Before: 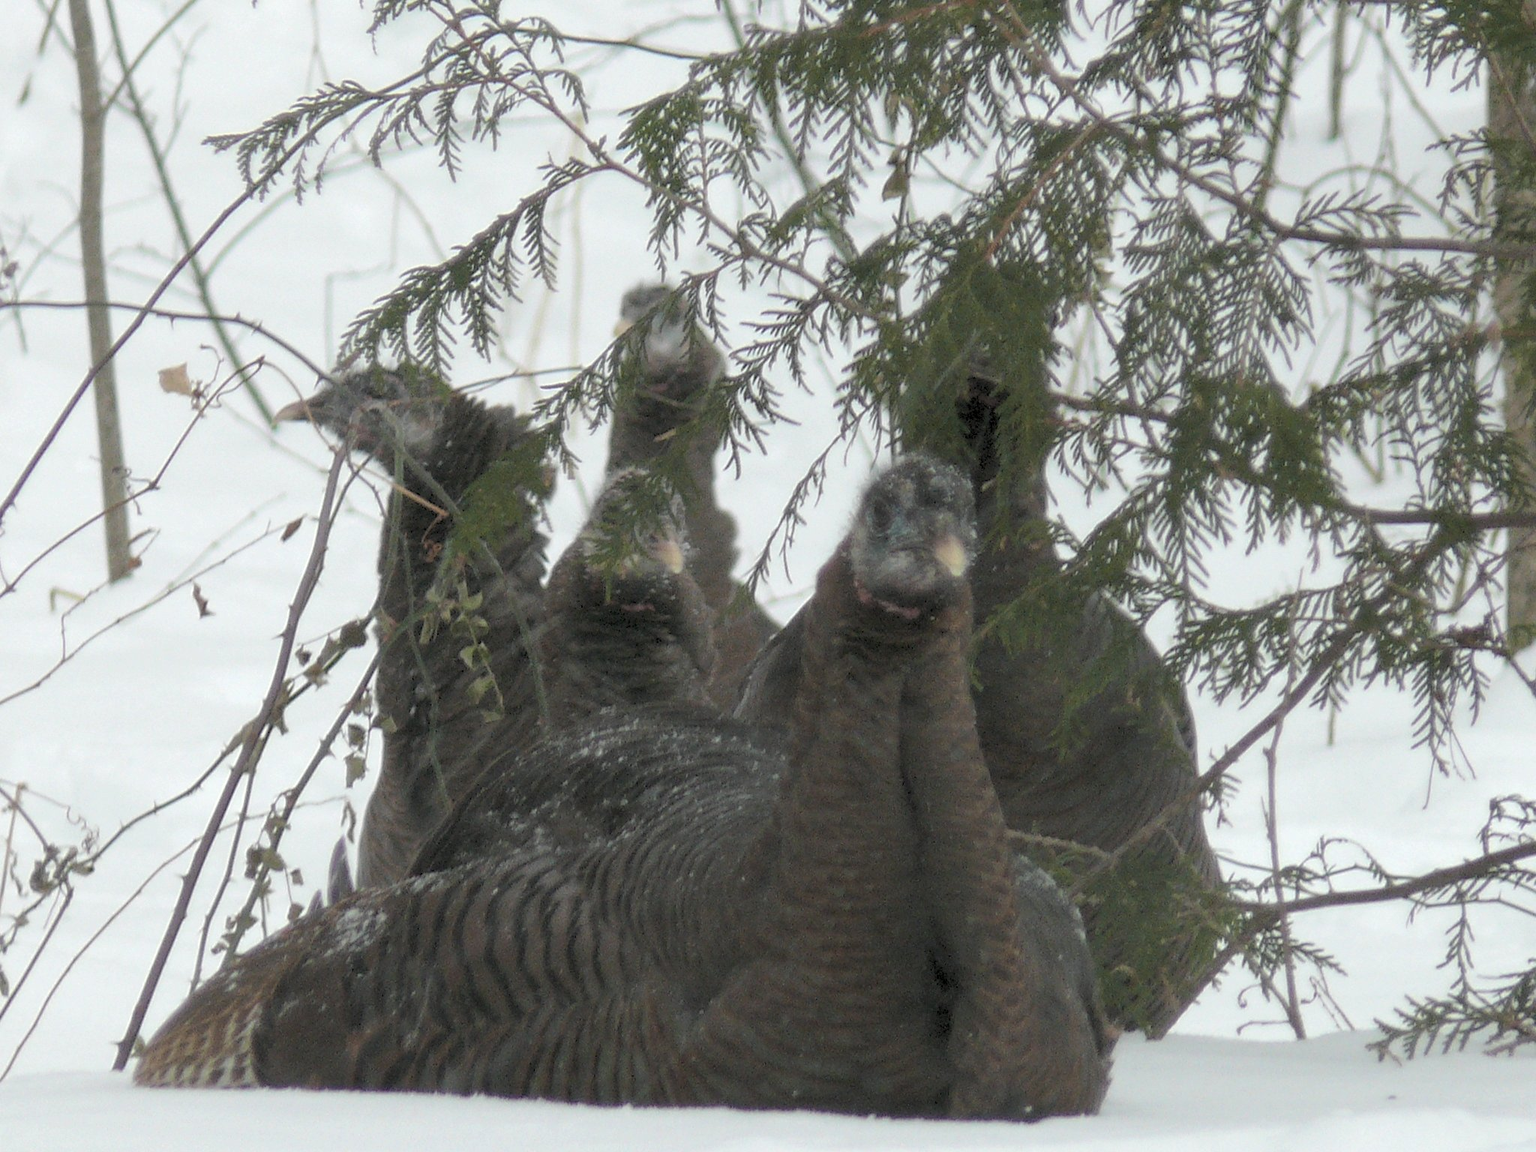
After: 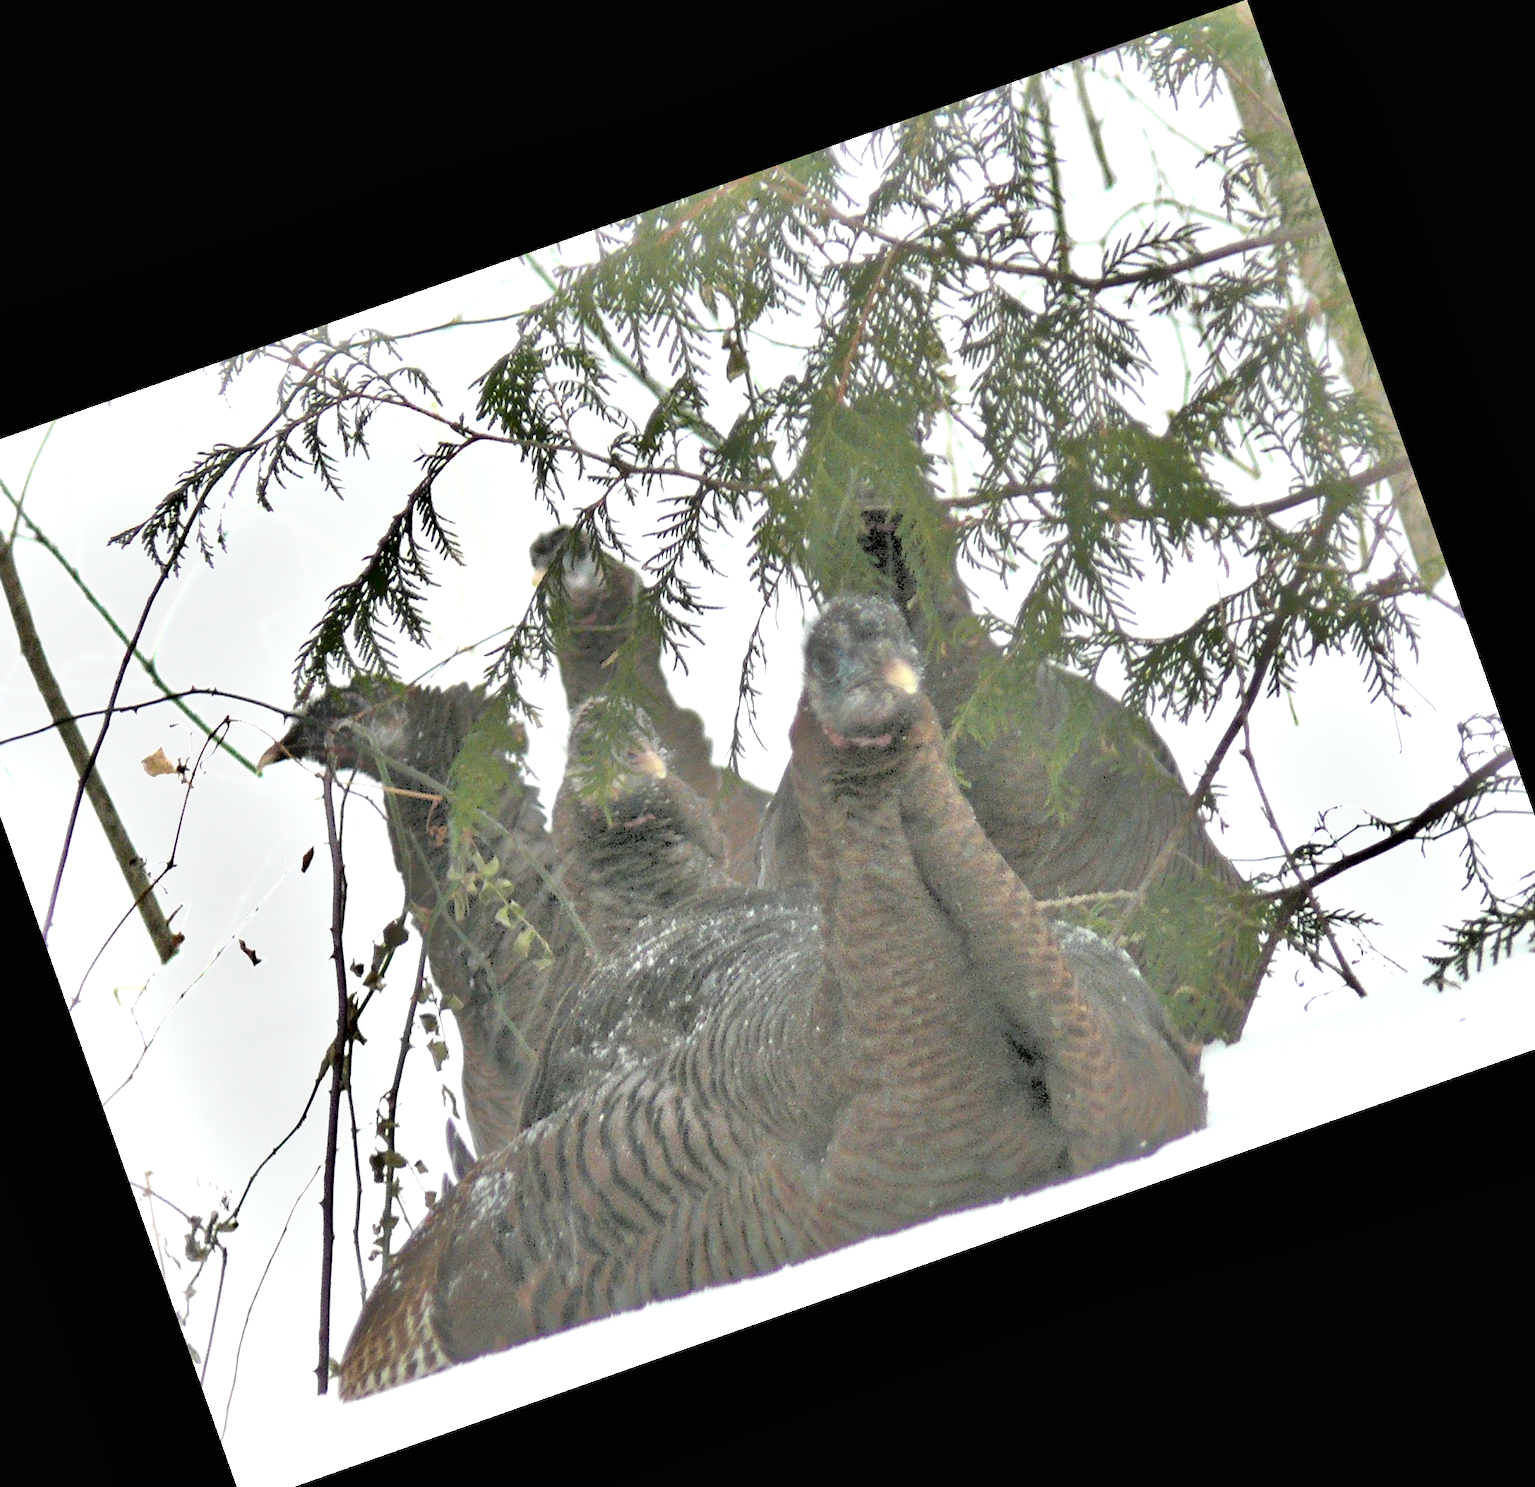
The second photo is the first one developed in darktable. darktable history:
tone equalizer: -7 EV 0.15 EV, -6 EV 0.6 EV, -5 EV 1.15 EV, -4 EV 1.33 EV, -3 EV 1.15 EV, -2 EV 0.6 EV, -1 EV 0.15 EV, mask exposure compensation -0.5 EV
shadows and highlights: shadows 60, soften with gaussian
haze removal: compatibility mode true, adaptive false
crop and rotate: angle 19.43°, left 6.812%, right 4.125%, bottom 1.087%
exposure: black level correction 0, exposure 1 EV, compensate exposure bias true, compensate highlight preservation false
